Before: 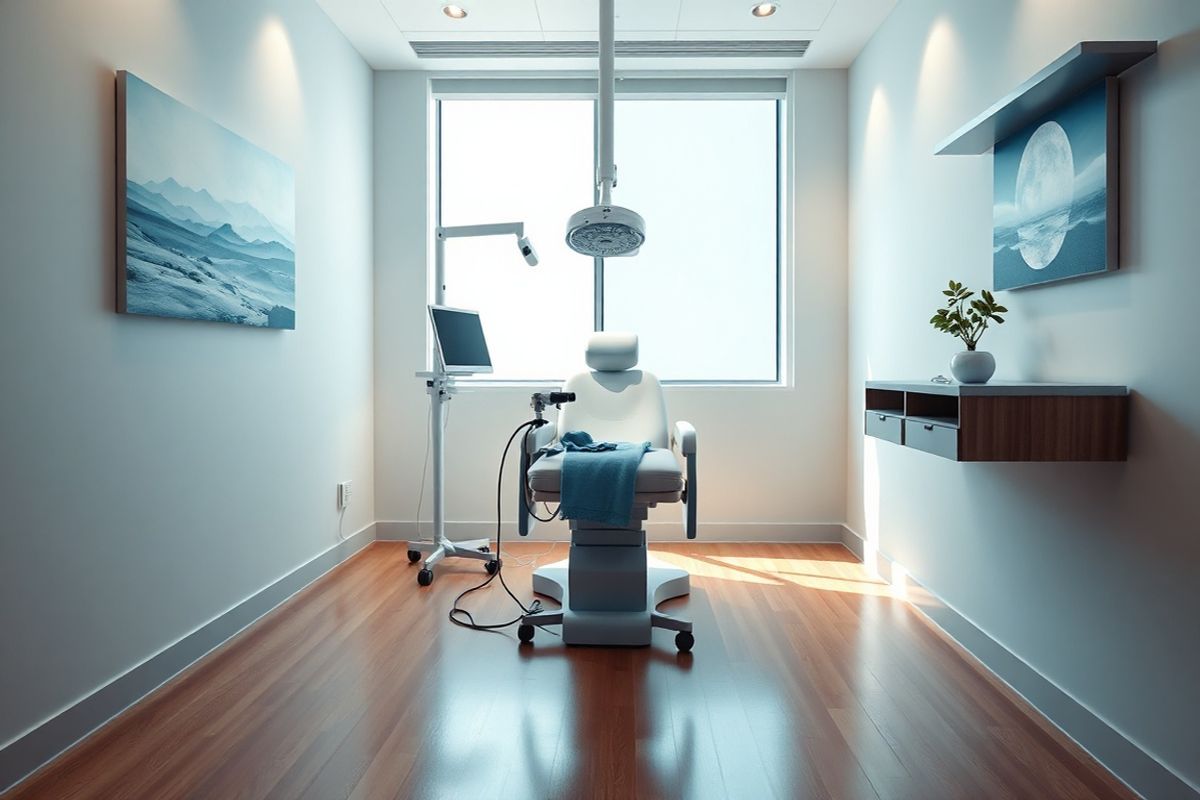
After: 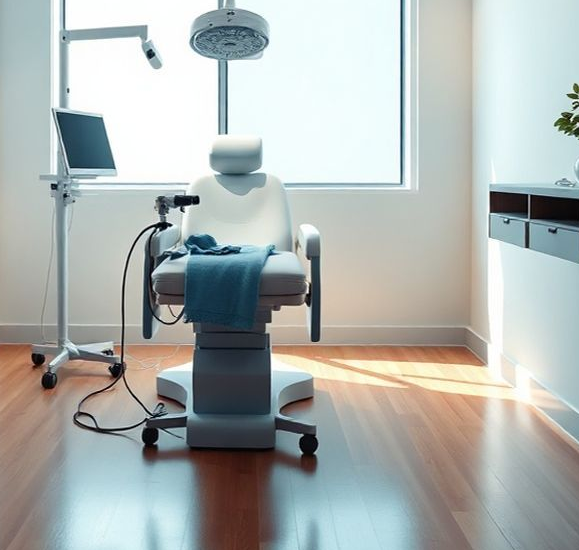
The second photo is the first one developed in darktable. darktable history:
crop: left 31.414%, top 24.742%, right 20.278%, bottom 6.416%
